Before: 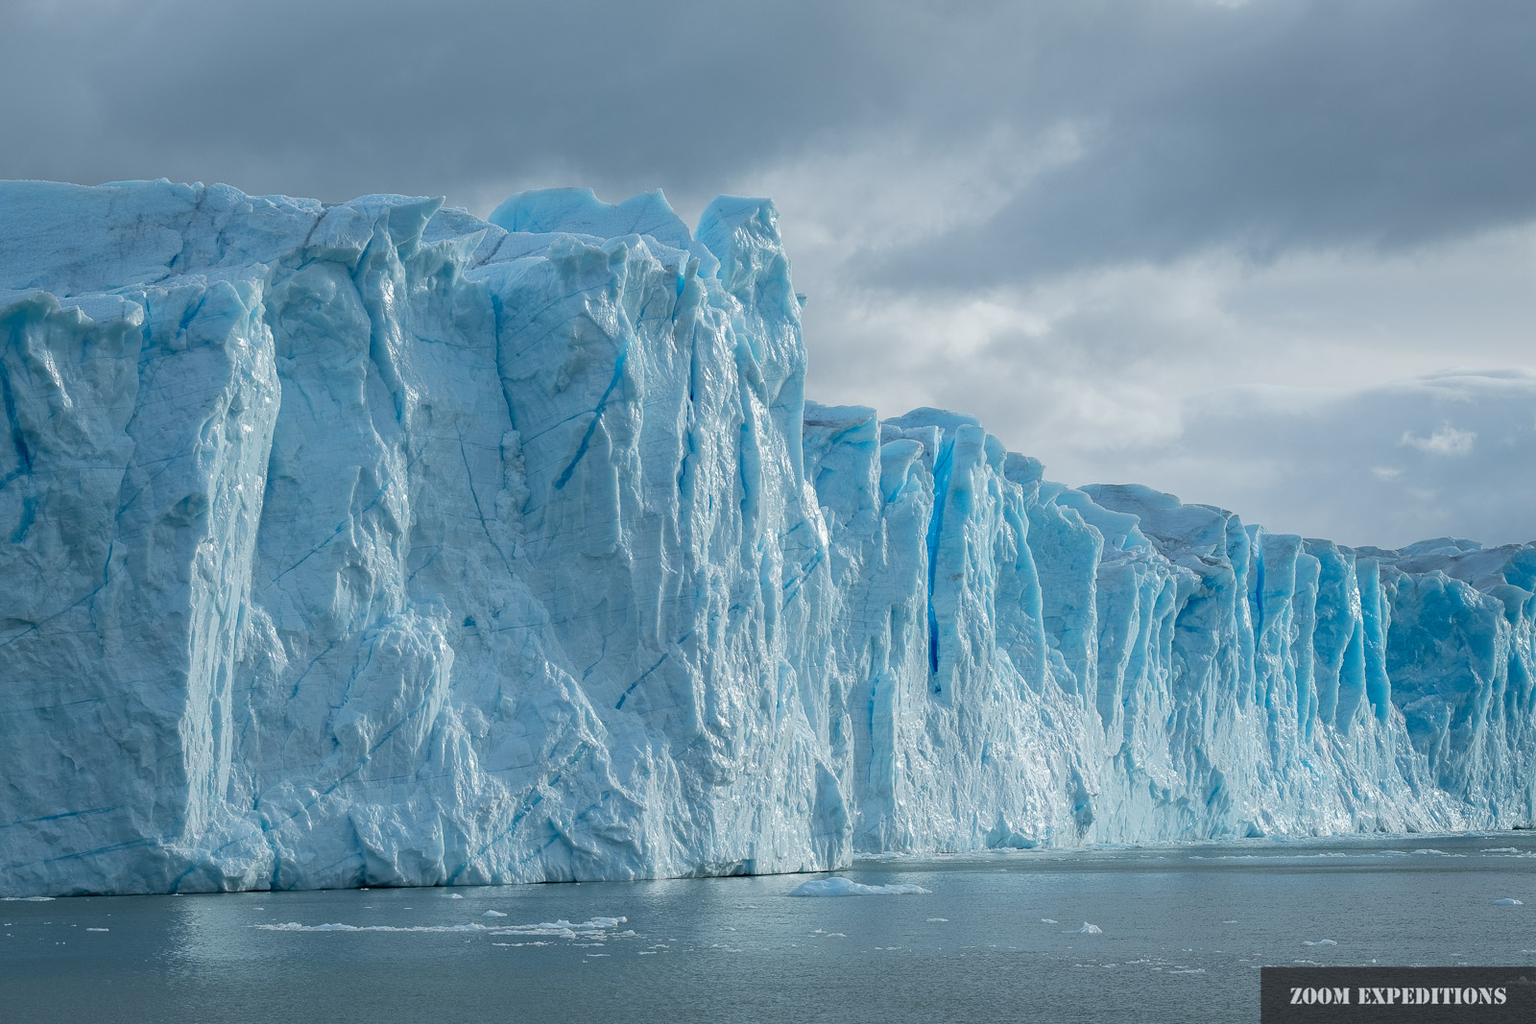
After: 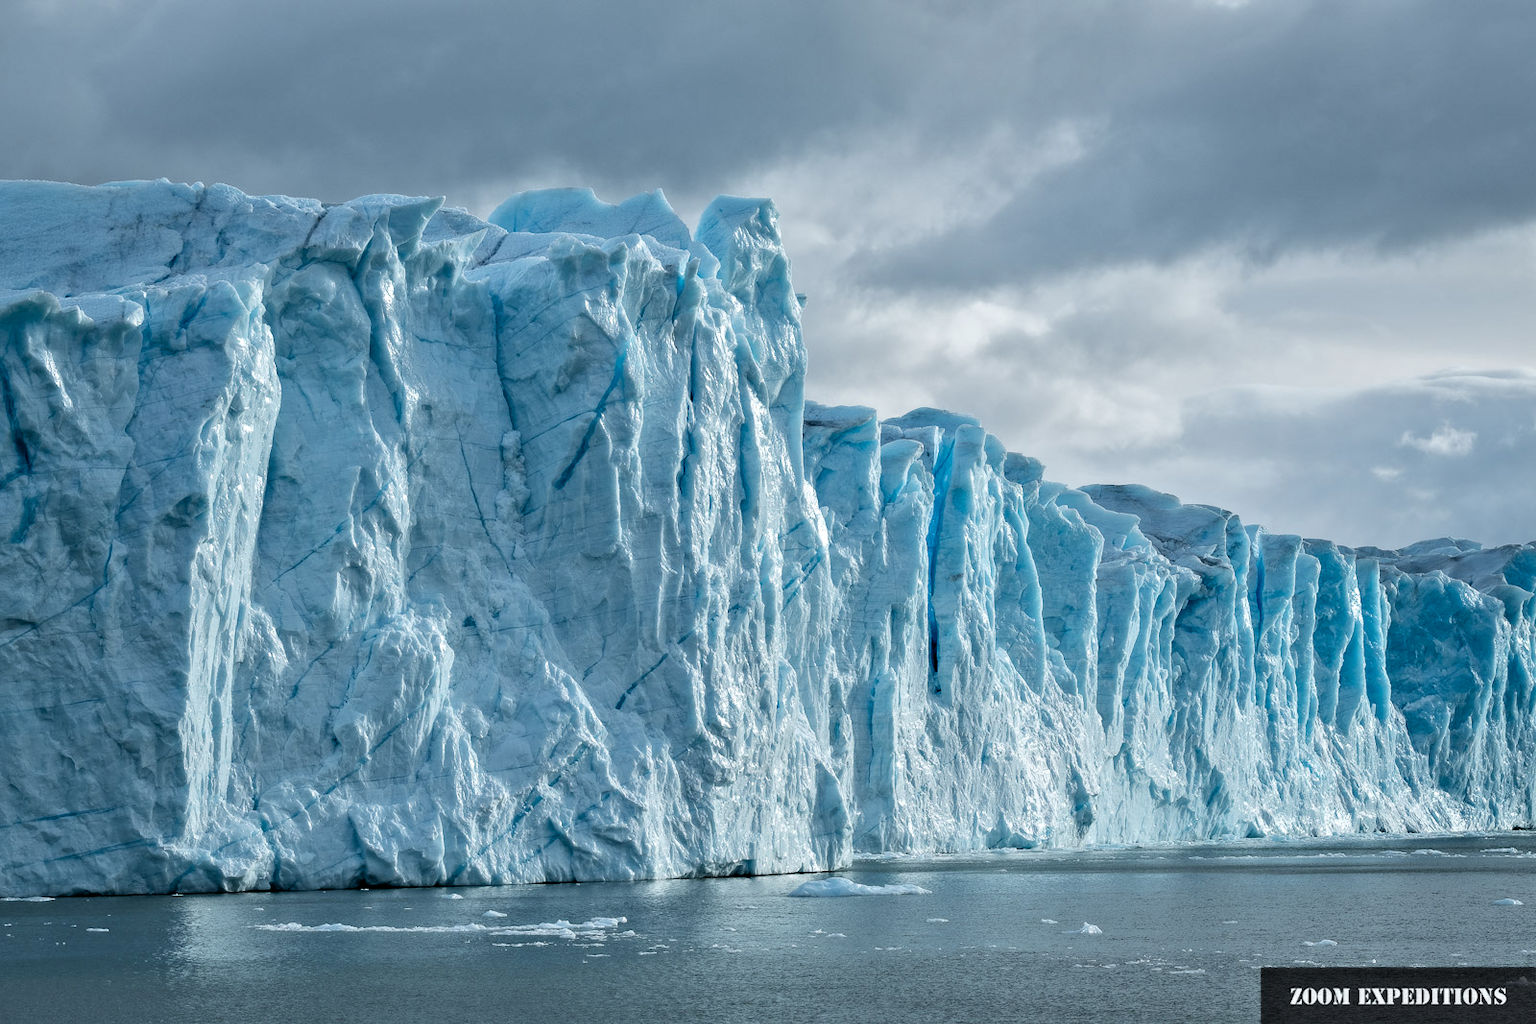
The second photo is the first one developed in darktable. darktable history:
contrast equalizer: octaves 7, y [[0.511, 0.558, 0.631, 0.632, 0.559, 0.512], [0.5 ×6], [0.507, 0.559, 0.627, 0.644, 0.647, 0.647], [0 ×6], [0 ×6]]
filmic rgb: black relative exposure -12.77 EV, white relative exposure 2.82 EV, threshold 5.97 EV, target black luminance 0%, hardness 8.48, latitude 69.97%, contrast 1.135, shadows ↔ highlights balance -1.18%, enable highlight reconstruction true
tone equalizer: edges refinement/feathering 500, mask exposure compensation -1.25 EV, preserve details no
